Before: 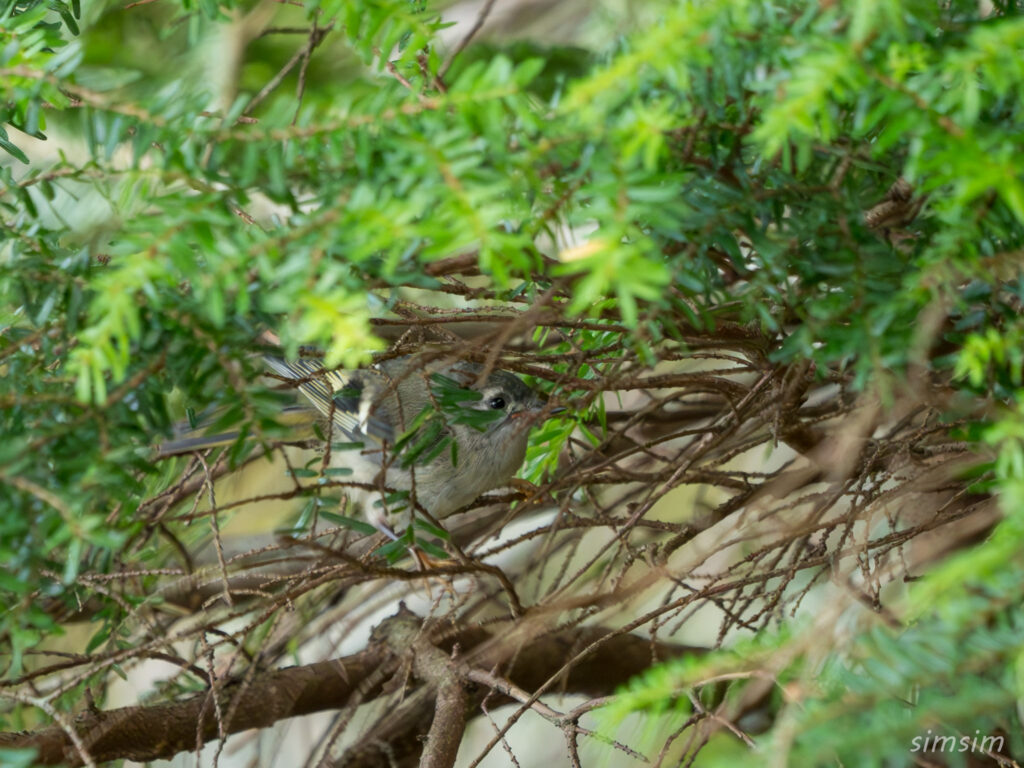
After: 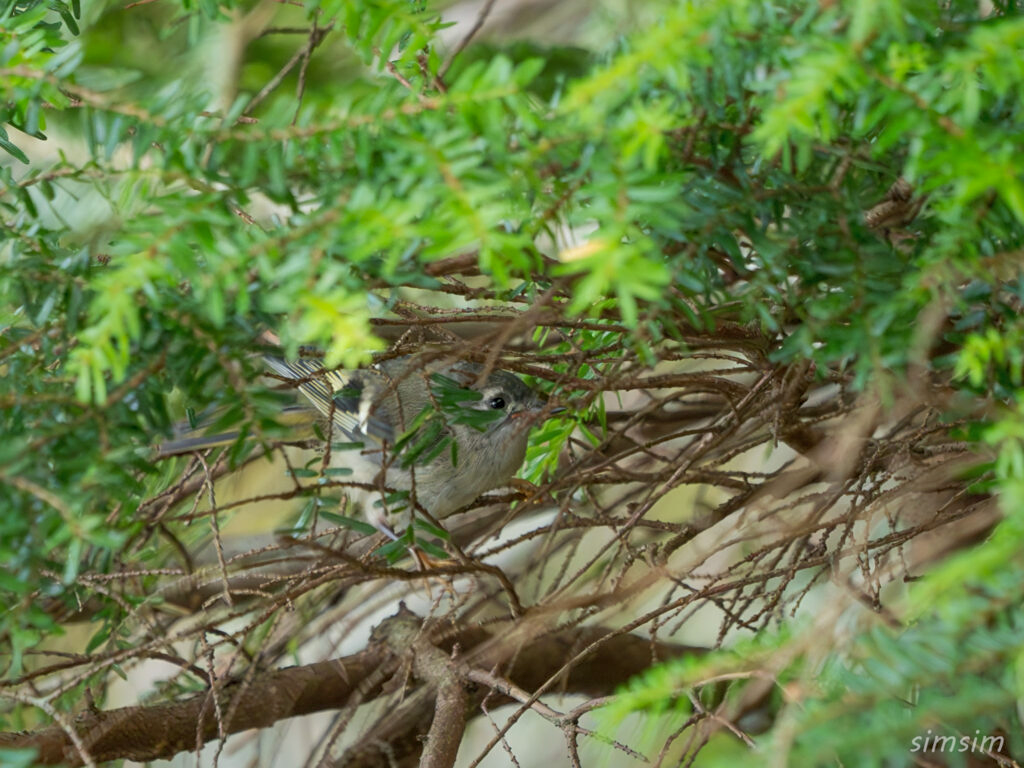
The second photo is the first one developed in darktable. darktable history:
shadows and highlights: on, module defaults
sharpen: amount 0.2
